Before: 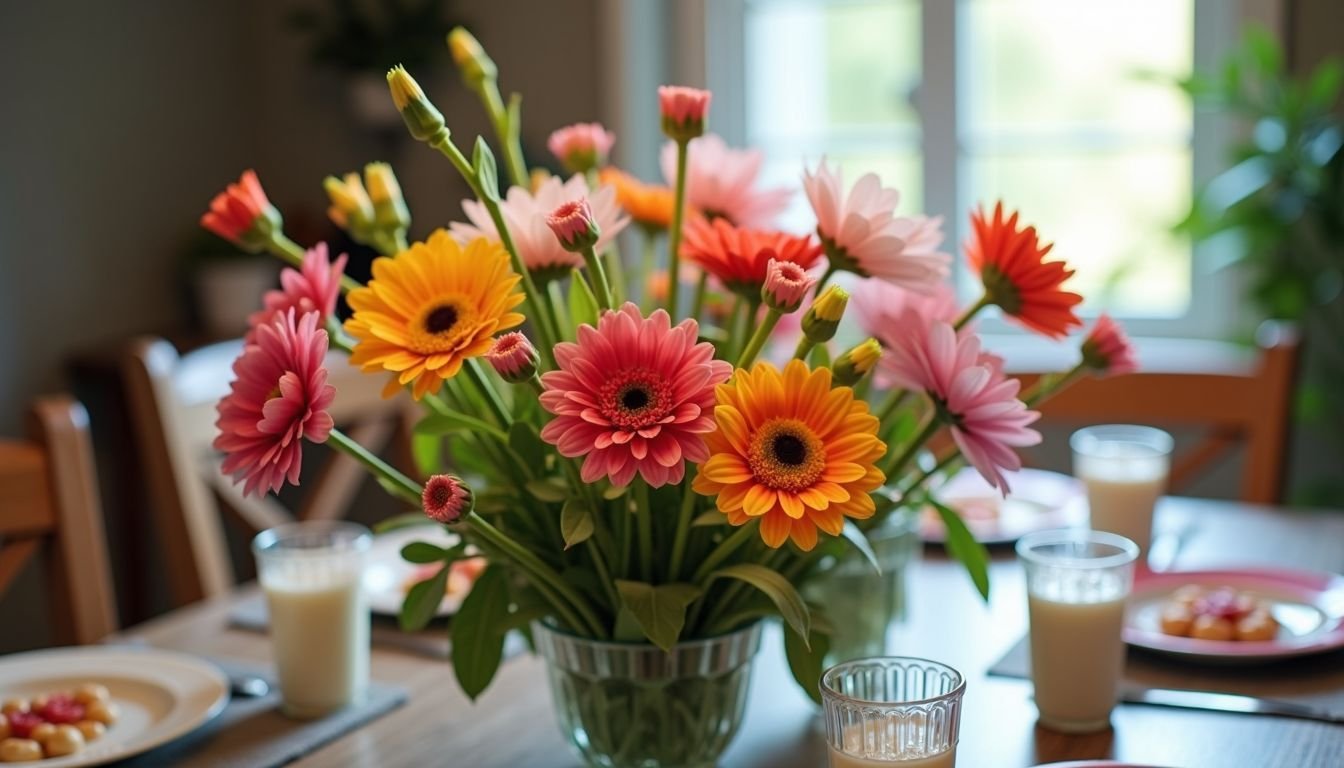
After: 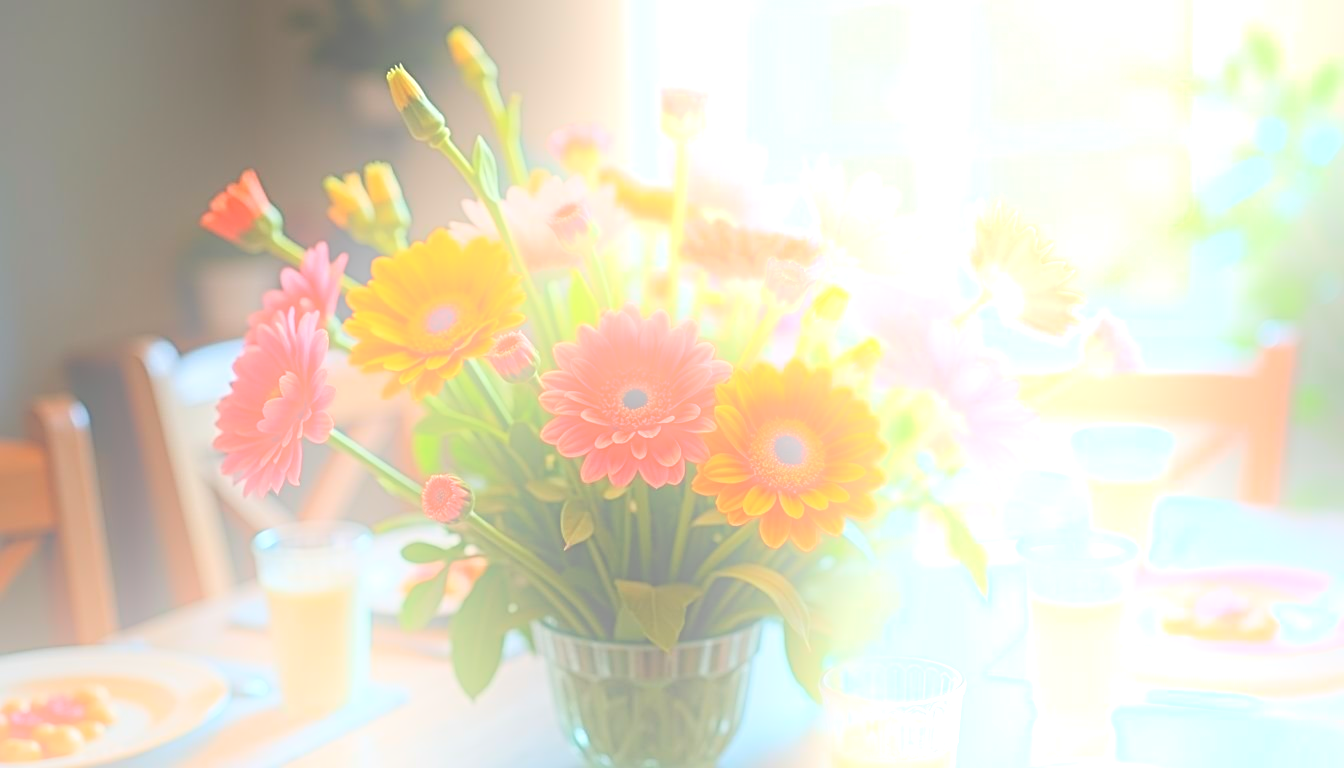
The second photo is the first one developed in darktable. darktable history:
bloom: size 25%, threshold 5%, strength 90%
sharpen: radius 2.817, amount 0.715
